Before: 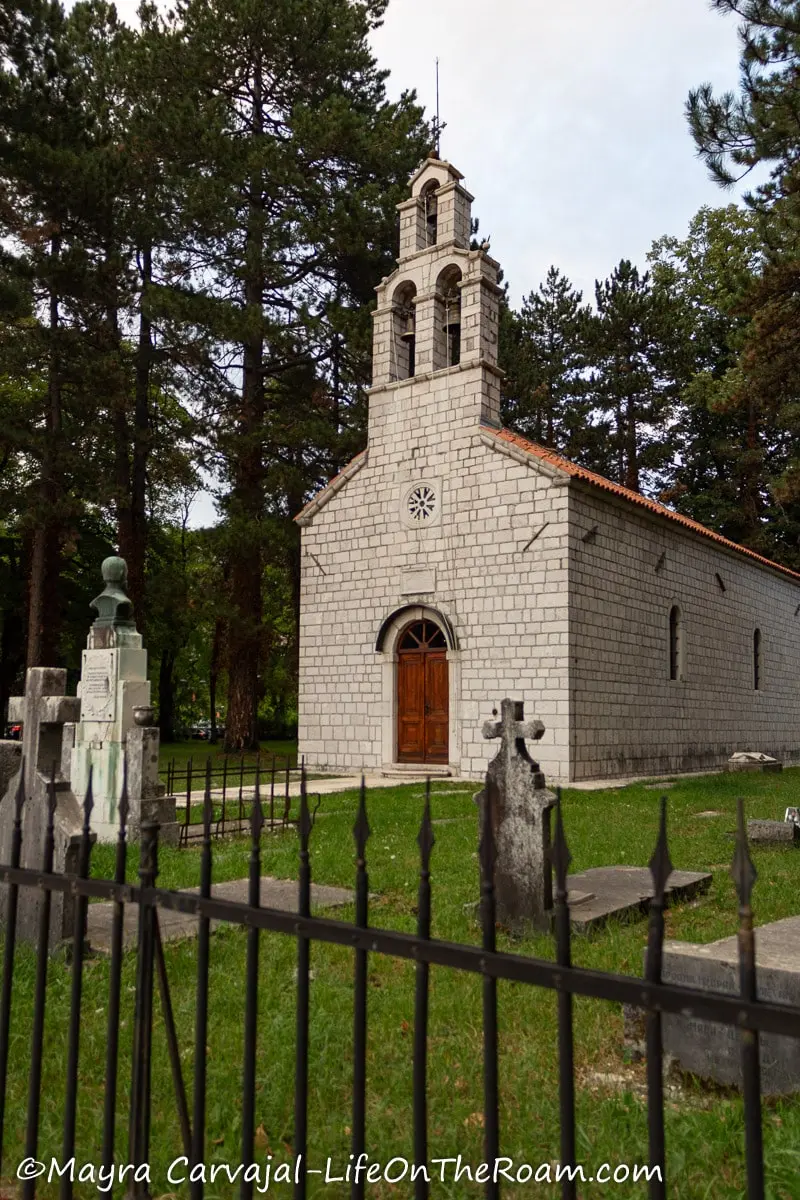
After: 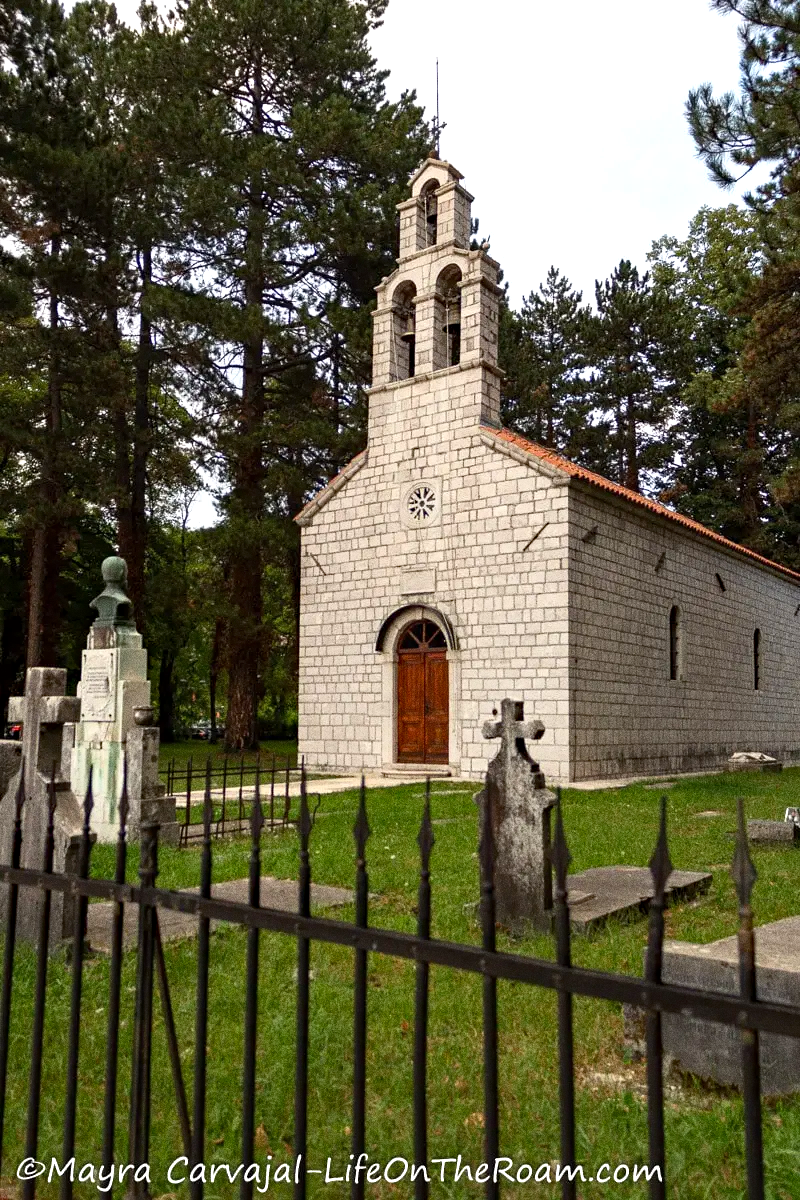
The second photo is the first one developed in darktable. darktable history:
haze removal: compatibility mode true, adaptive false
grain: coarseness 0.09 ISO, strength 40%
exposure: black level correction 0.001, exposure 0.5 EV, compensate exposure bias true, compensate highlight preservation false
